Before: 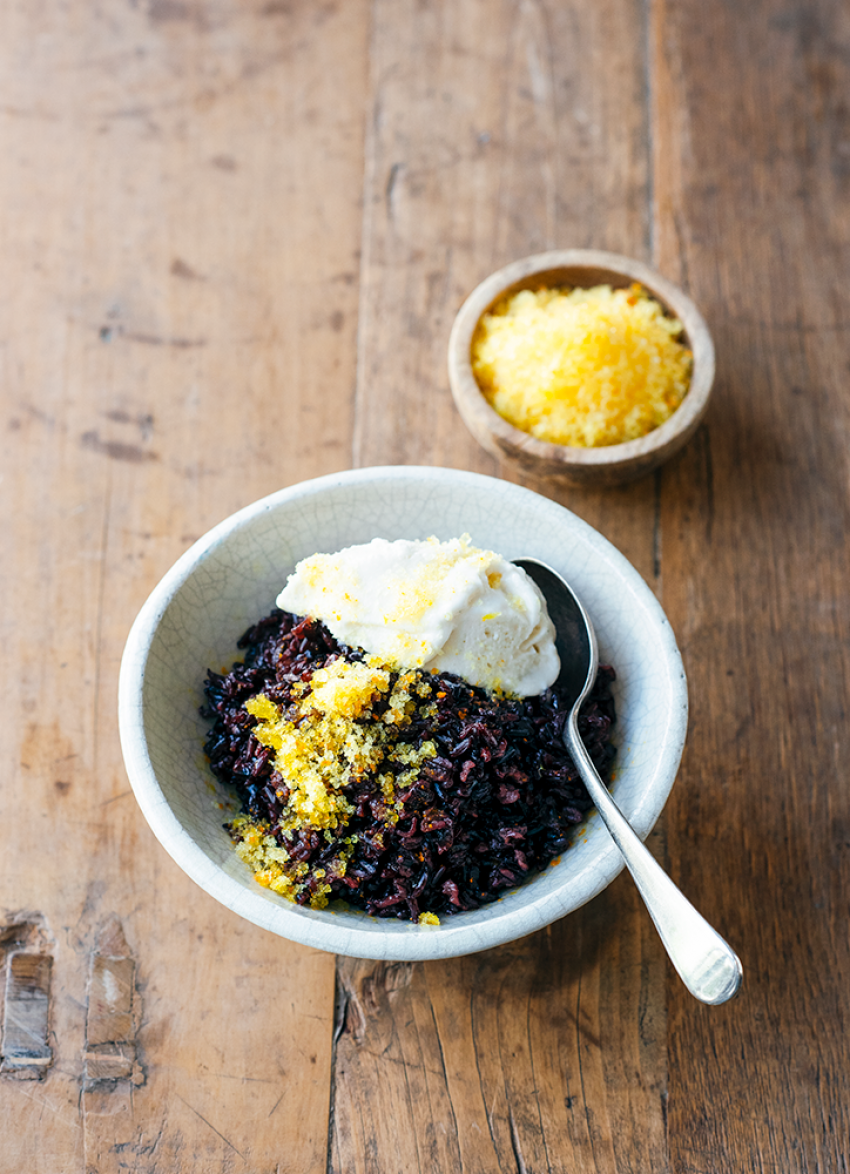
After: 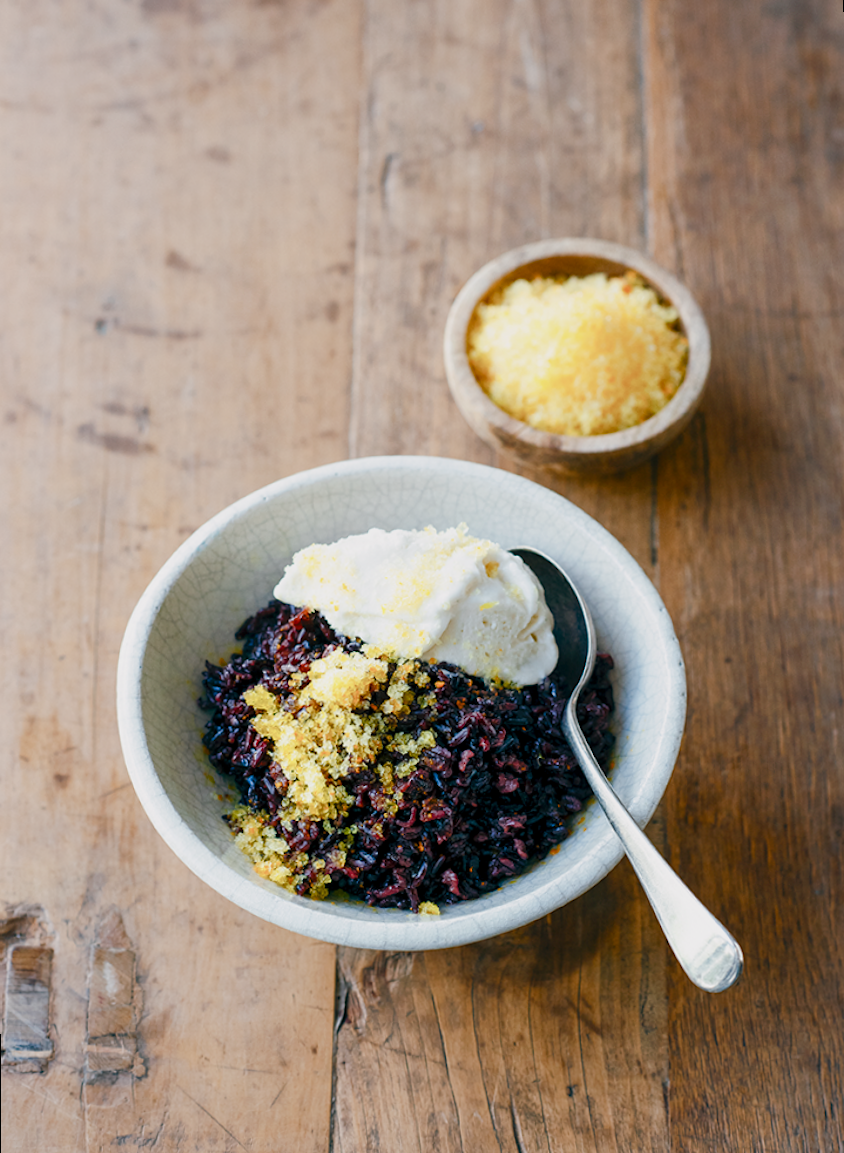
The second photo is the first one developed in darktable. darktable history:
color balance rgb: shadows lift › chroma 1%, shadows lift › hue 113°, highlights gain › chroma 0.2%, highlights gain › hue 333°, perceptual saturation grading › global saturation 20%, perceptual saturation grading › highlights -50%, perceptual saturation grading › shadows 25%, contrast -10%
rotate and perspective: rotation -0.45°, automatic cropping original format, crop left 0.008, crop right 0.992, crop top 0.012, crop bottom 0.988
